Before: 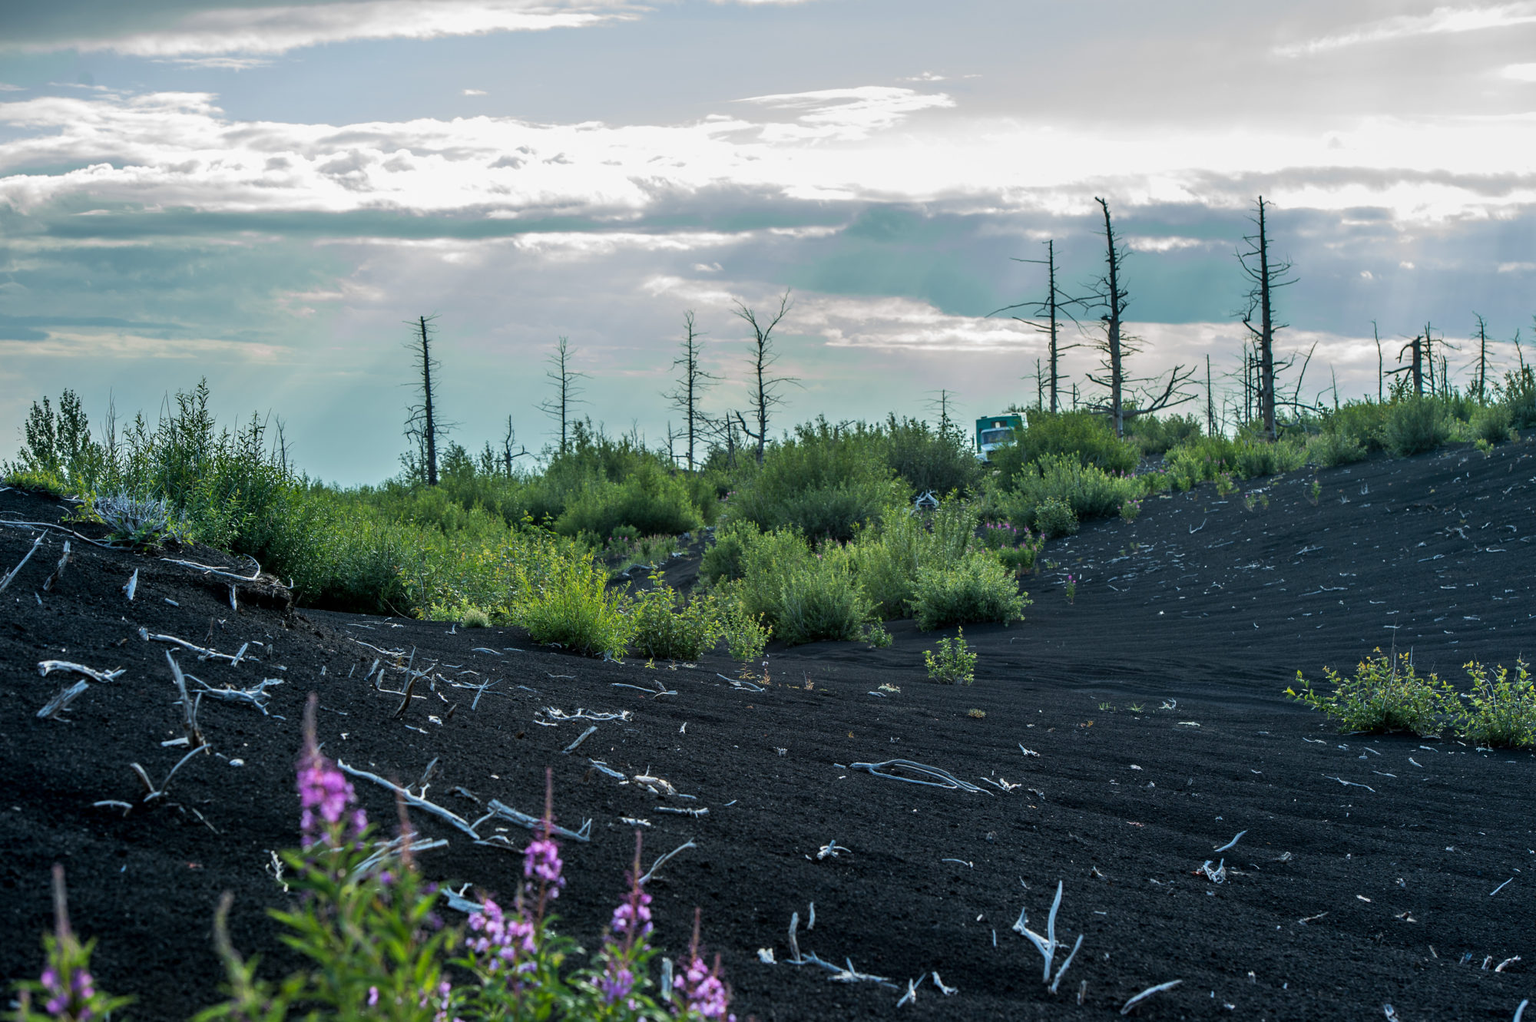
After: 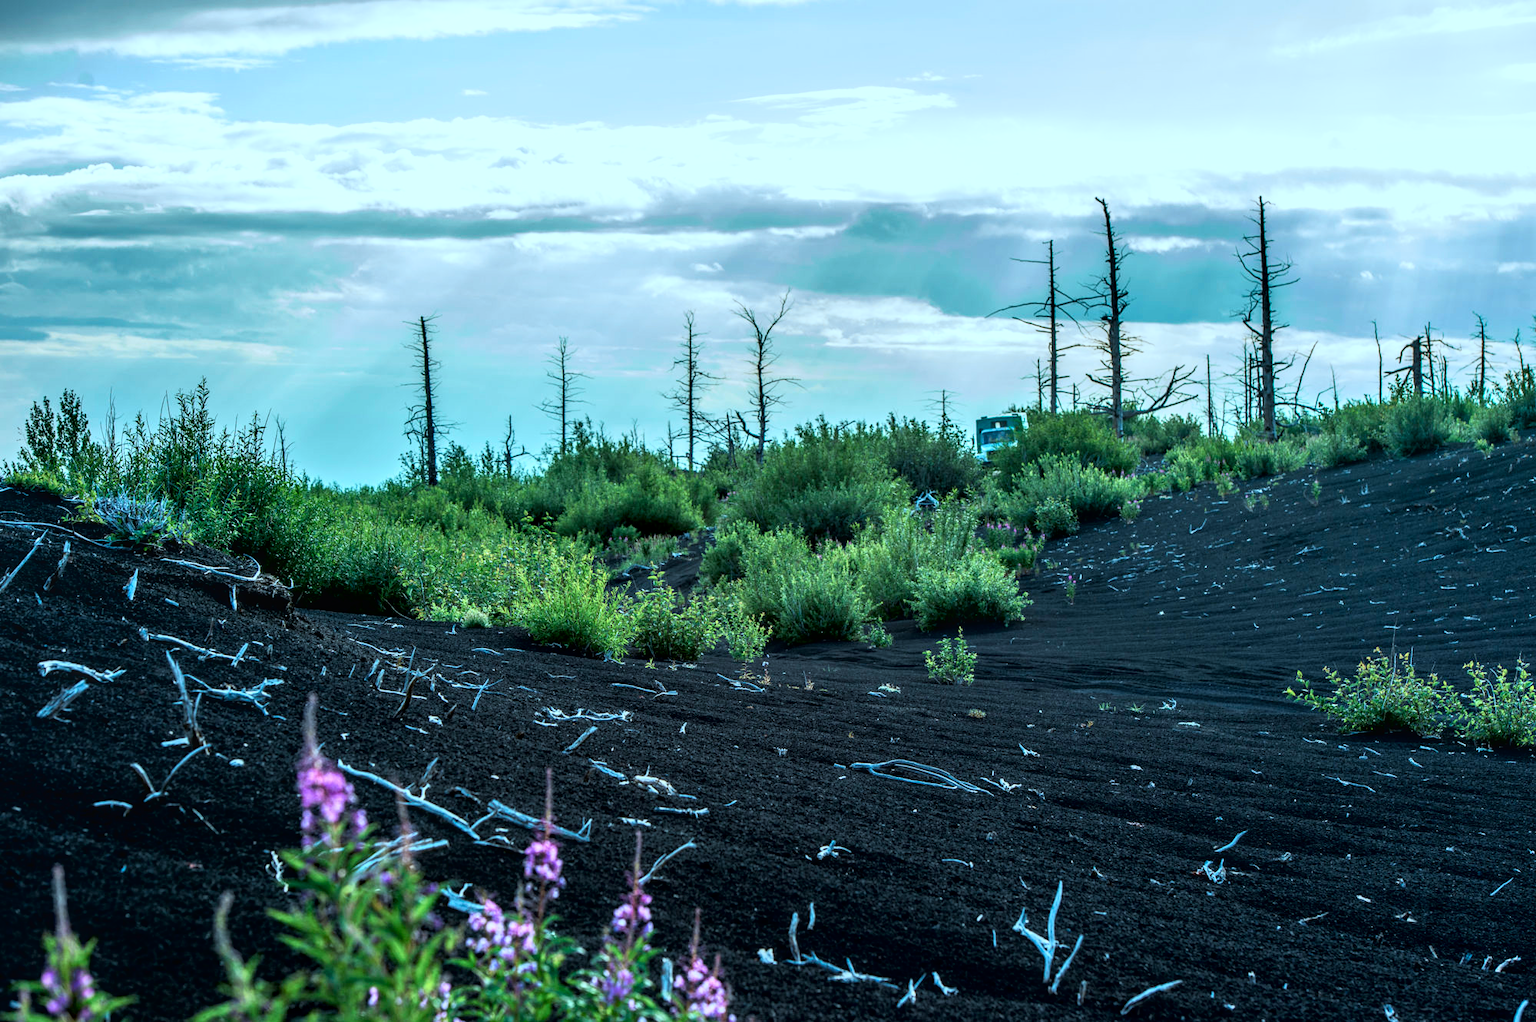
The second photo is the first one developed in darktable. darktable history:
tone curve: curves: ch0 [(0, 0.013) (0.054, 0.018) (0.205, 0.191) (0.289, 0.292) (0.39, 0.424) (0.493, 0.551) (0.647, 0.752) (0.778, 0.895) (1, 0.998)]; ch1 [(0, 0) (0.385, 0.343) (0.439, 0.415) (0.494, 0.495) (0.501, 0.501) (0.51, 0.509) (0.54, 0.546) (0.586, 0.606) (0.66, 0.701) (0.783, 0.804) (1, 1)]; ch2 [(0, 0) (0.32, 0.281) (0.403, 0.399) (0.441, 0.428) (0.47, 0.469) (0.498, 0.496) (0.524, 0.538) (0.566, 0.579) (0.633, 0.665) (0.7, 0.711) (1, 1)], color space Lab, independent channels, preserve colors none
local contrast: on, module defaults
color correction: highlights a* -11.37, highlights b* -15.14
